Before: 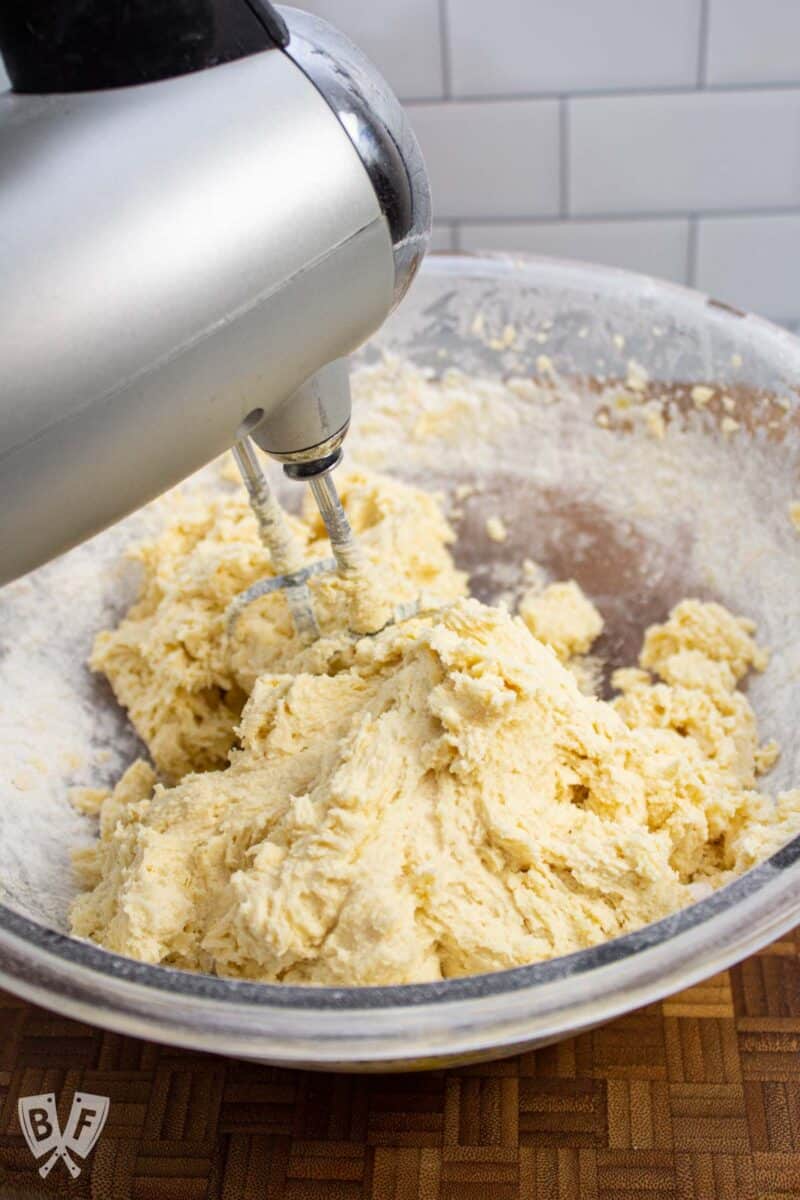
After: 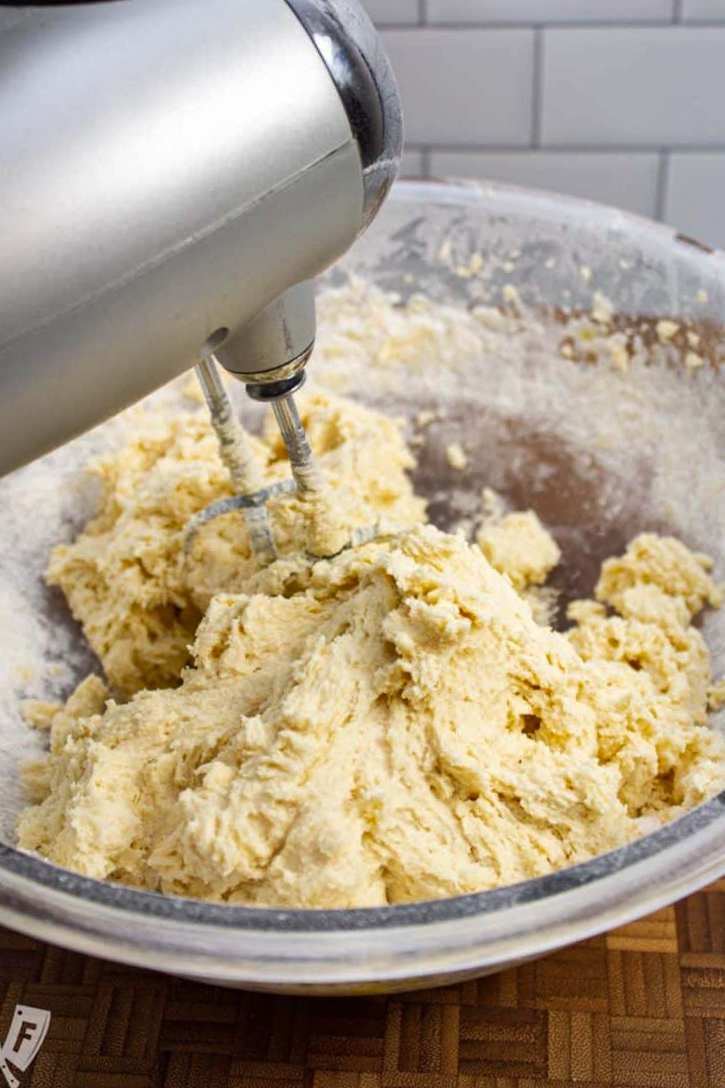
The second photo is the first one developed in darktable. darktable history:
crop and rotate: angle -1.96°, left 3.097%, top 4.154%, right 1.586%, bottom 0.529%
shadows and highlights: shadows 12, white point adjustment 1.2, soften with gaussian
